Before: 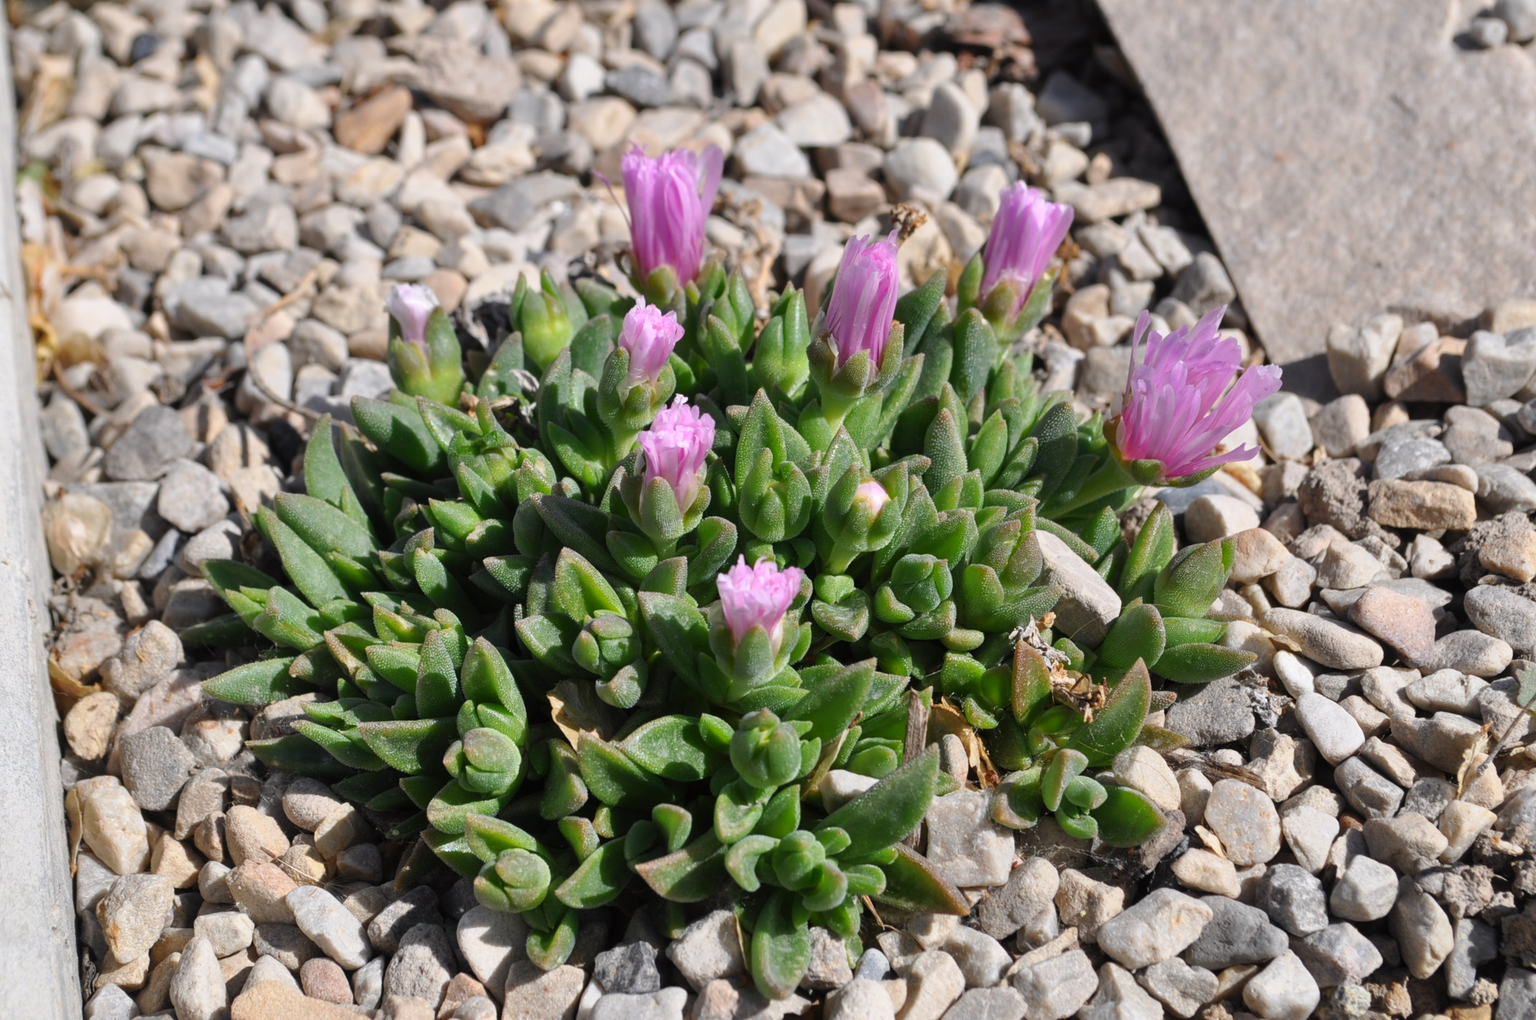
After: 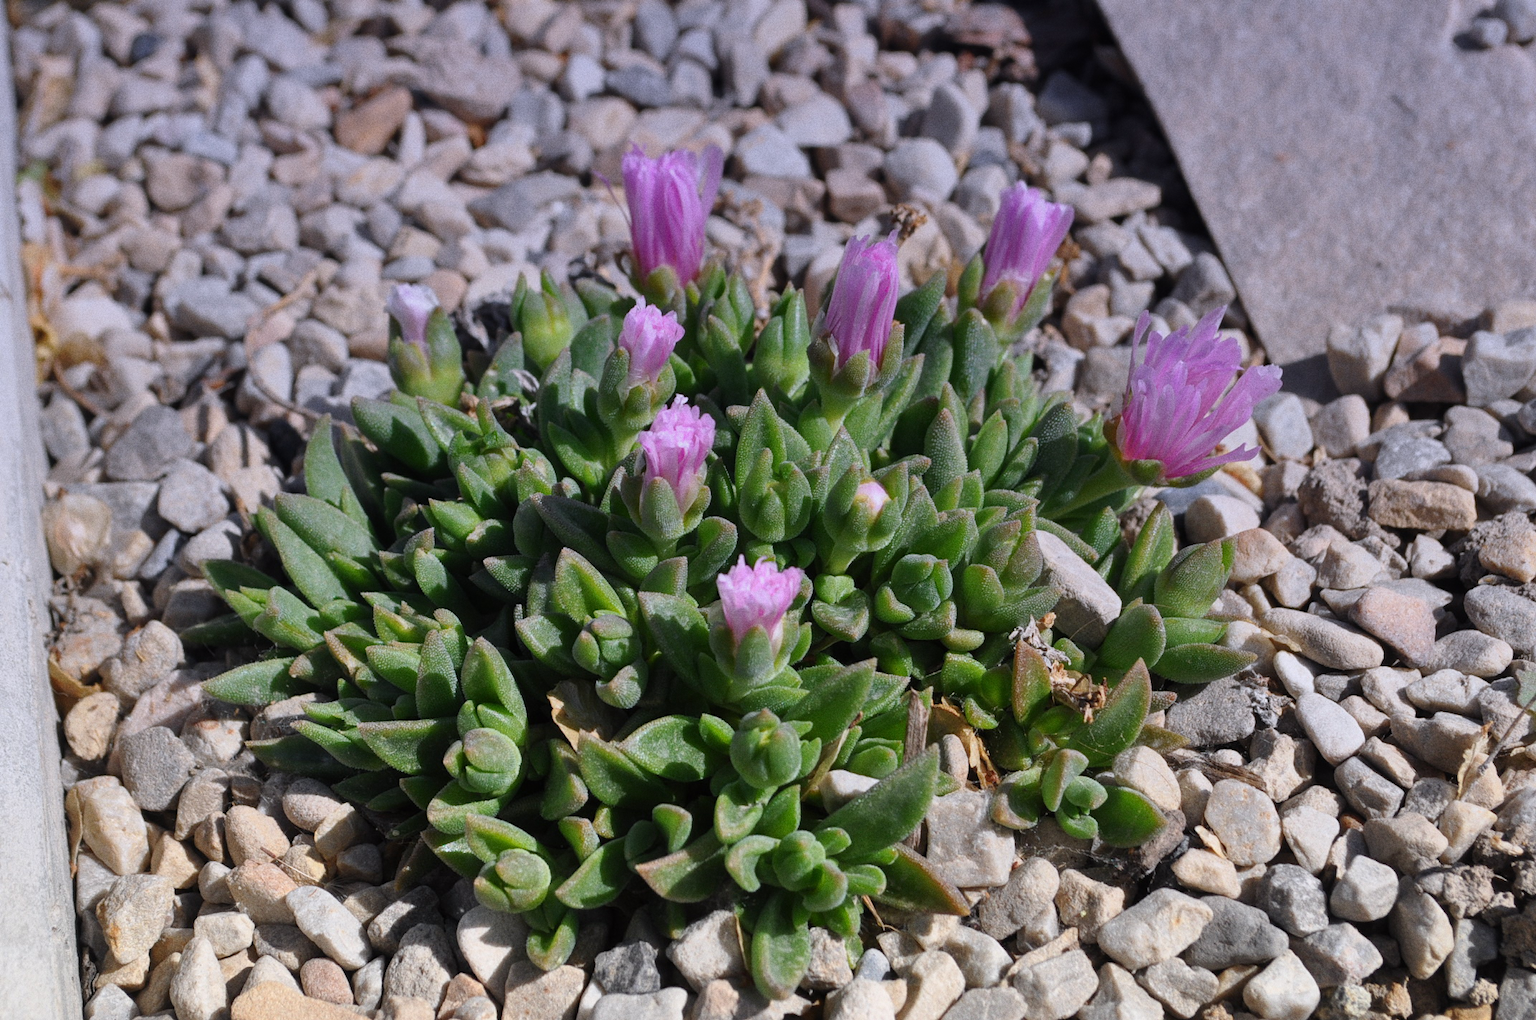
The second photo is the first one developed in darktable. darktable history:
grain: on, module defaults
graduated density: hue 238.83°, saturation 50%
